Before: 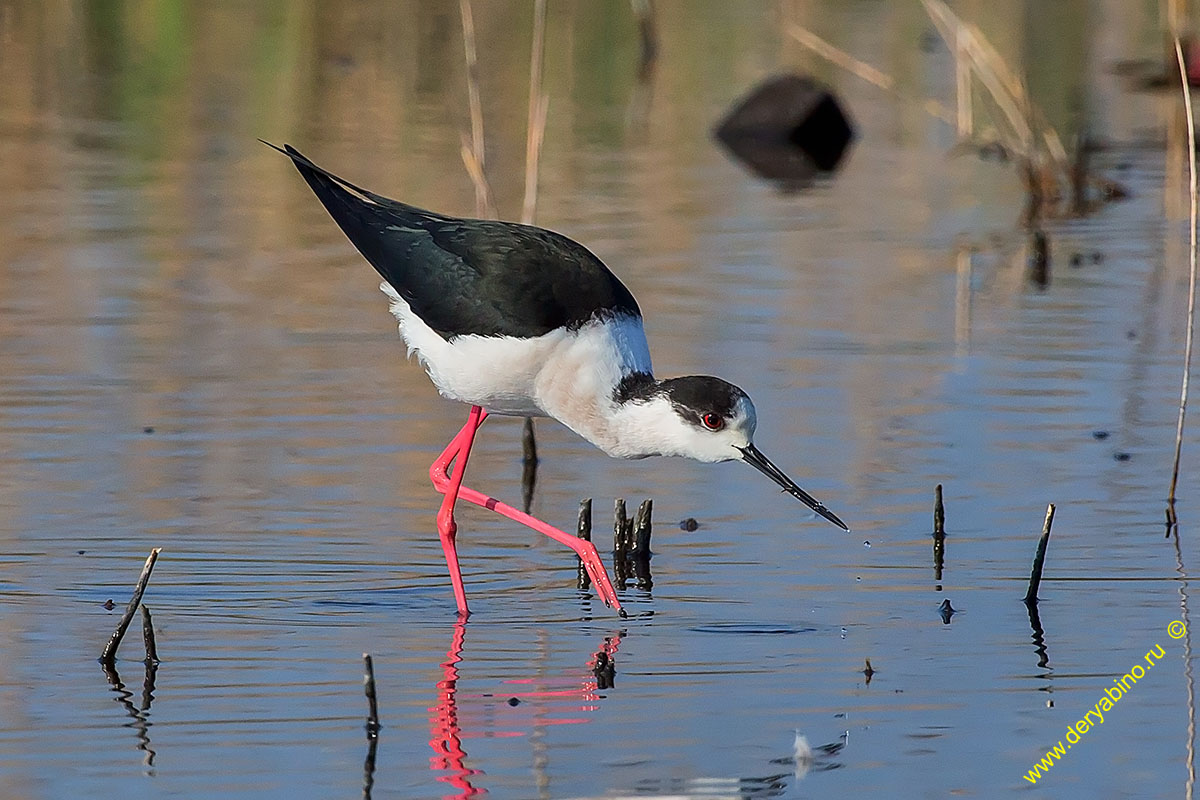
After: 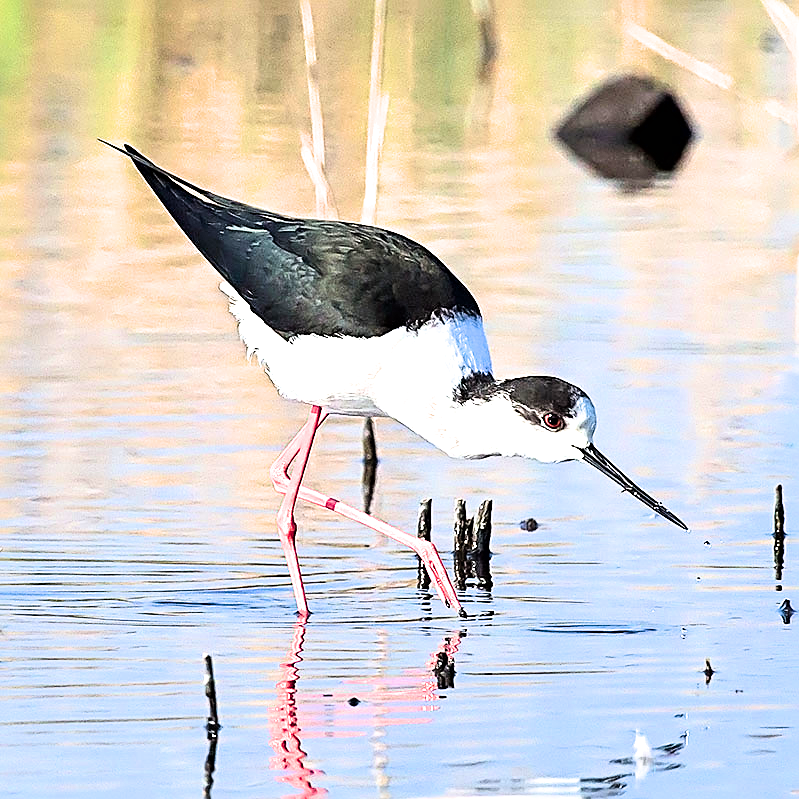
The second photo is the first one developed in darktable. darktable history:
crop and rotate: left 13.35%, right 19.993%
exposure: exposure 1.999 EV, compensate highlight preservation false
sharpen: radius 3.957
filmic rgb: black relative exposure -8.05 EV, white relative exposure 3.01 EV, threshold 2.95 EV, hardness 5.39, contrast 1.256, color science v6 (2022), enable highlight reconstruction true
